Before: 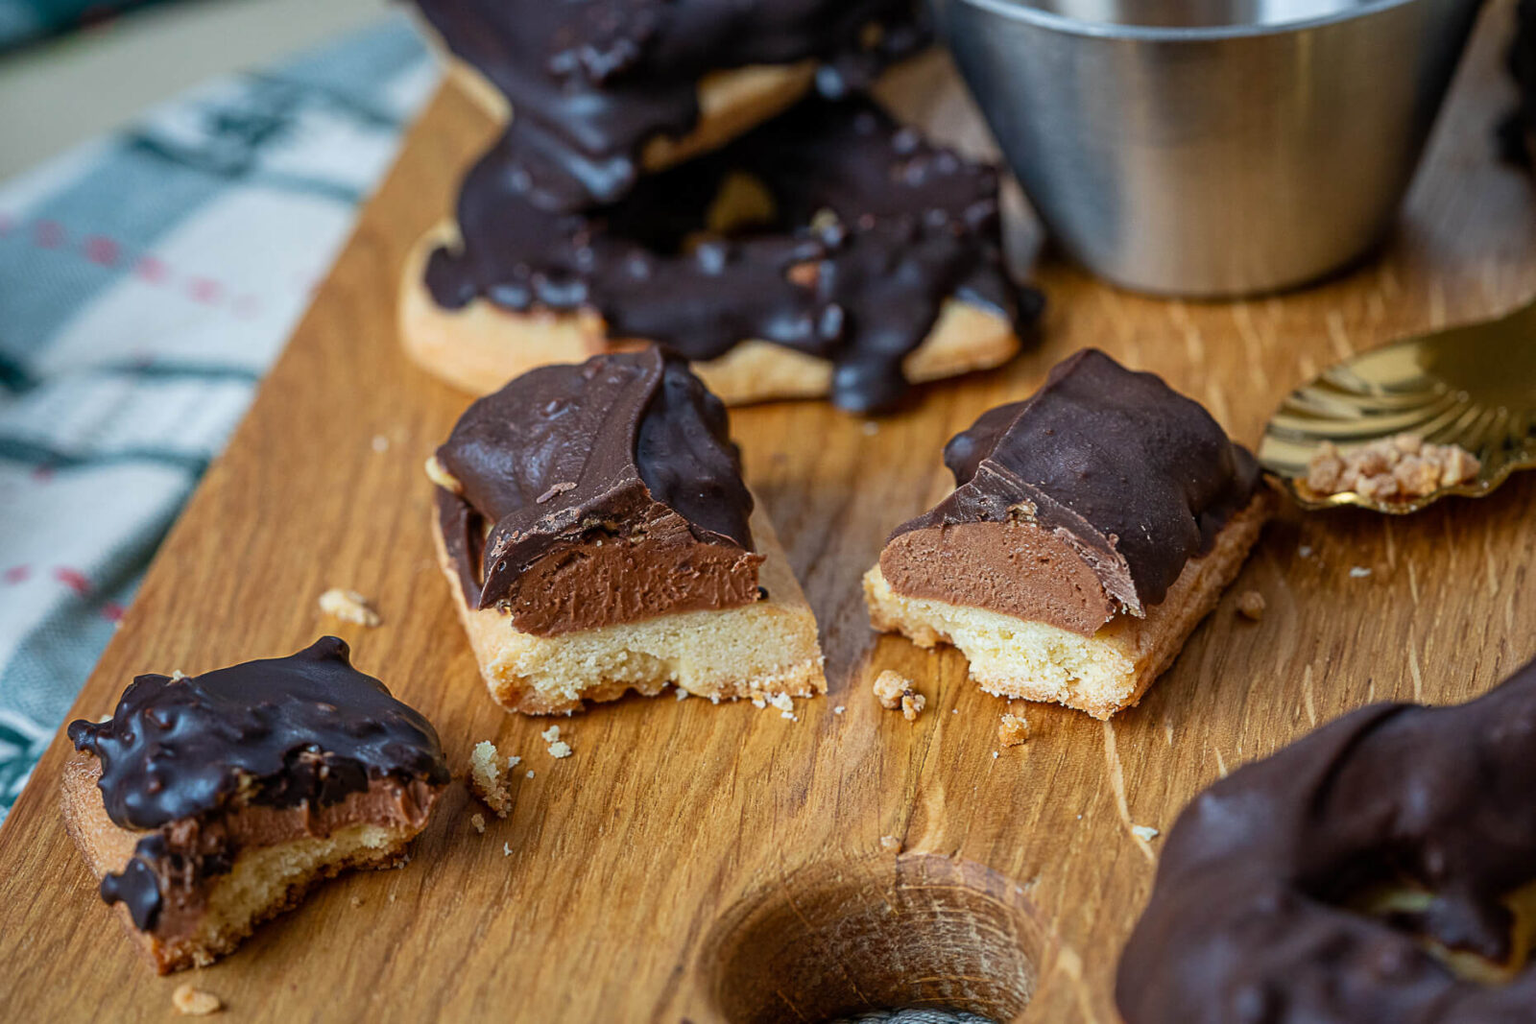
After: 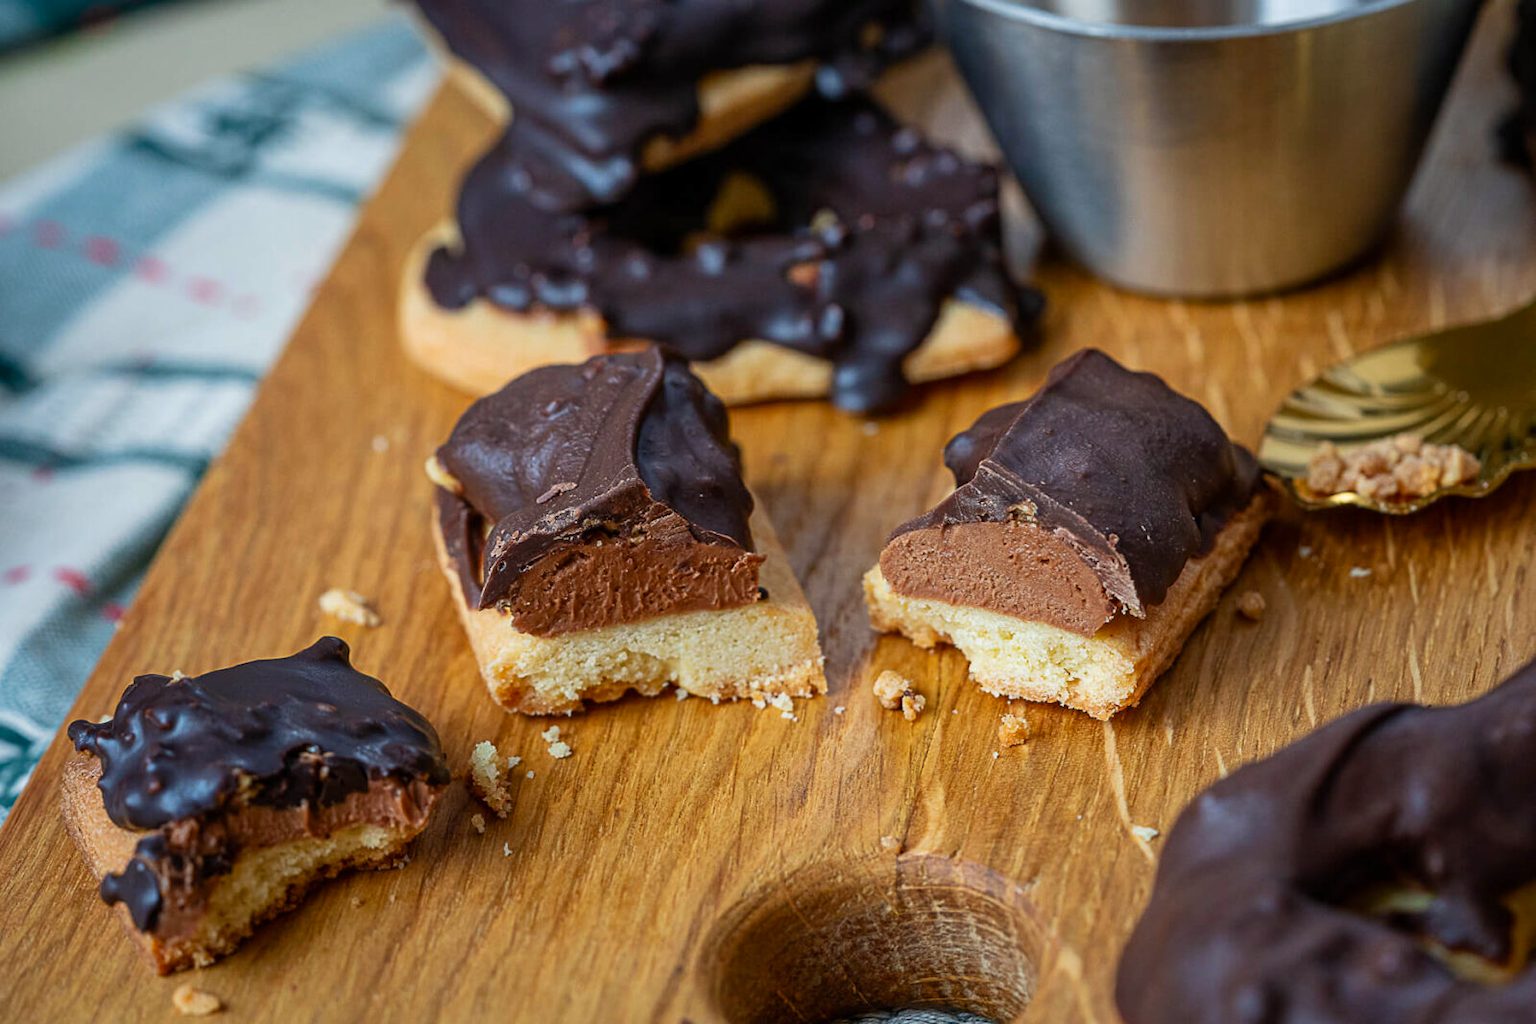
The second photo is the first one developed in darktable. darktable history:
color correction: highlights a* 0.869, highlights b* 2.74, saturation 1.1
